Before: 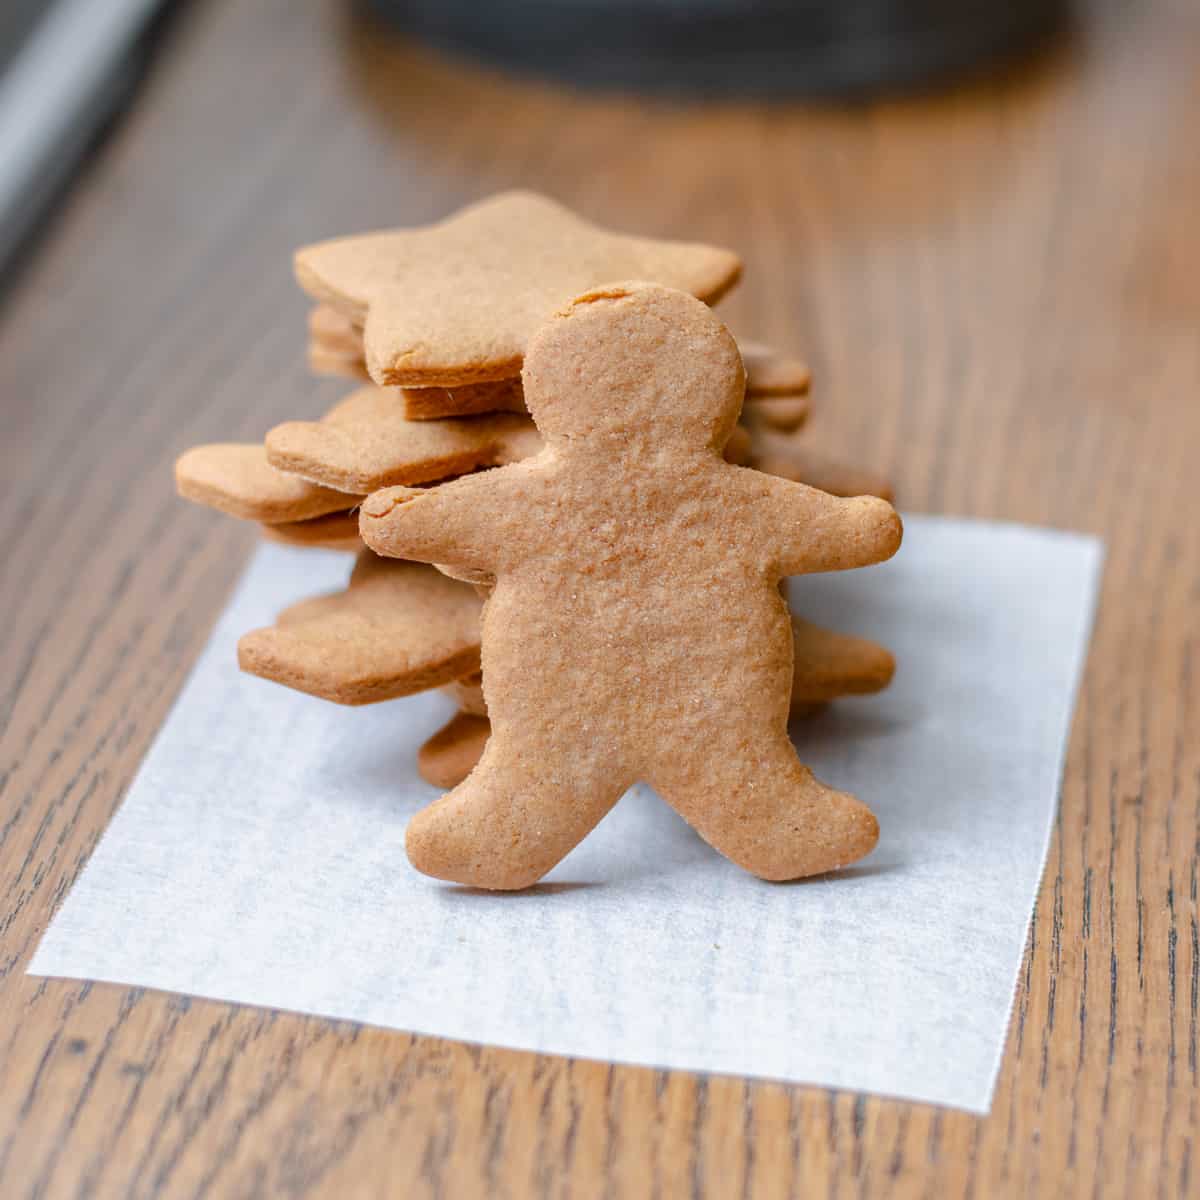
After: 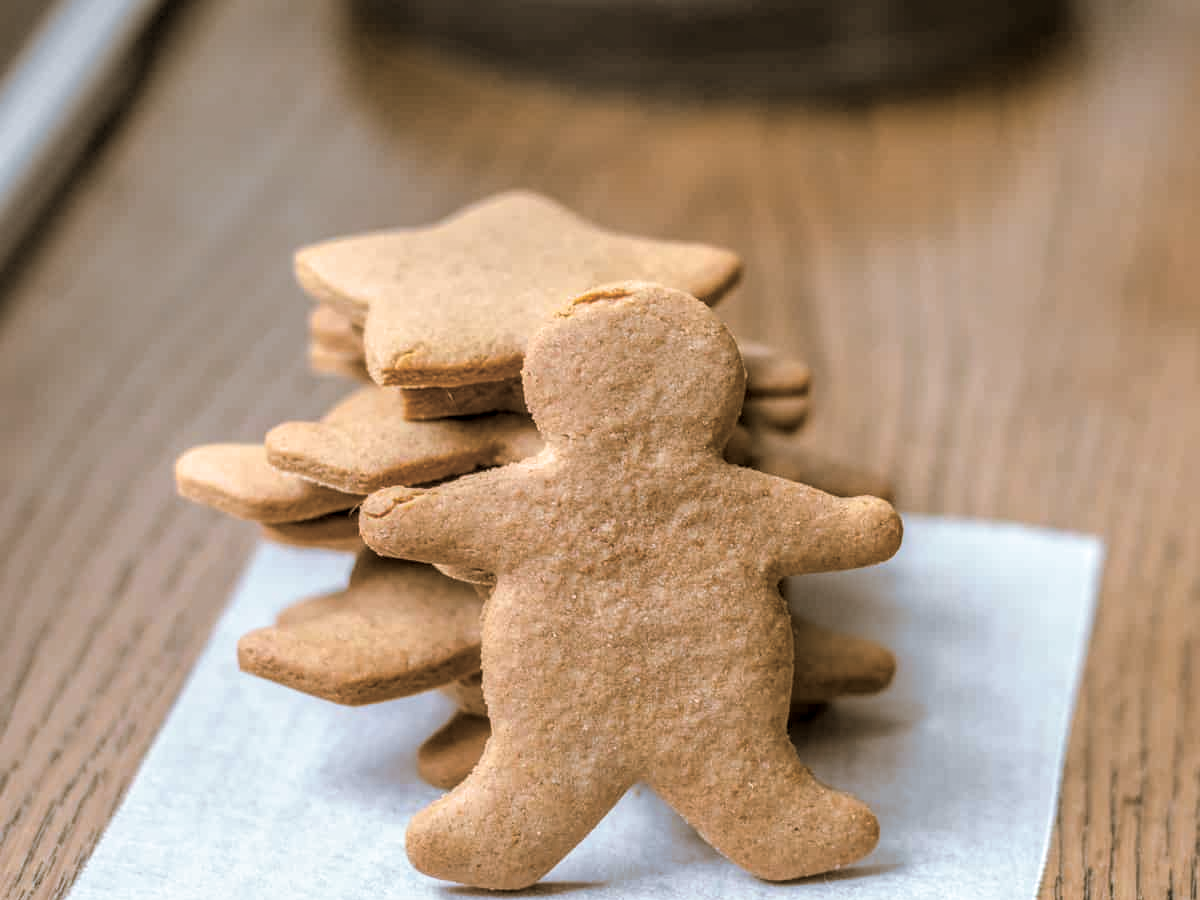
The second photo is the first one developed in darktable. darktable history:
local contrast: highlights 61%, detail 143%, midtone range 0.428
filmic rgb: black relative exposure -16 EV, white relative exposure 2.93 EV, hardness 10.04, color science v6 (2022)
split-toning: shadows › hue 37.98°, highlights › hue 185.58°, balance -55.261
tone equalizer: on, module defaults
crop: bottom 24.967%
